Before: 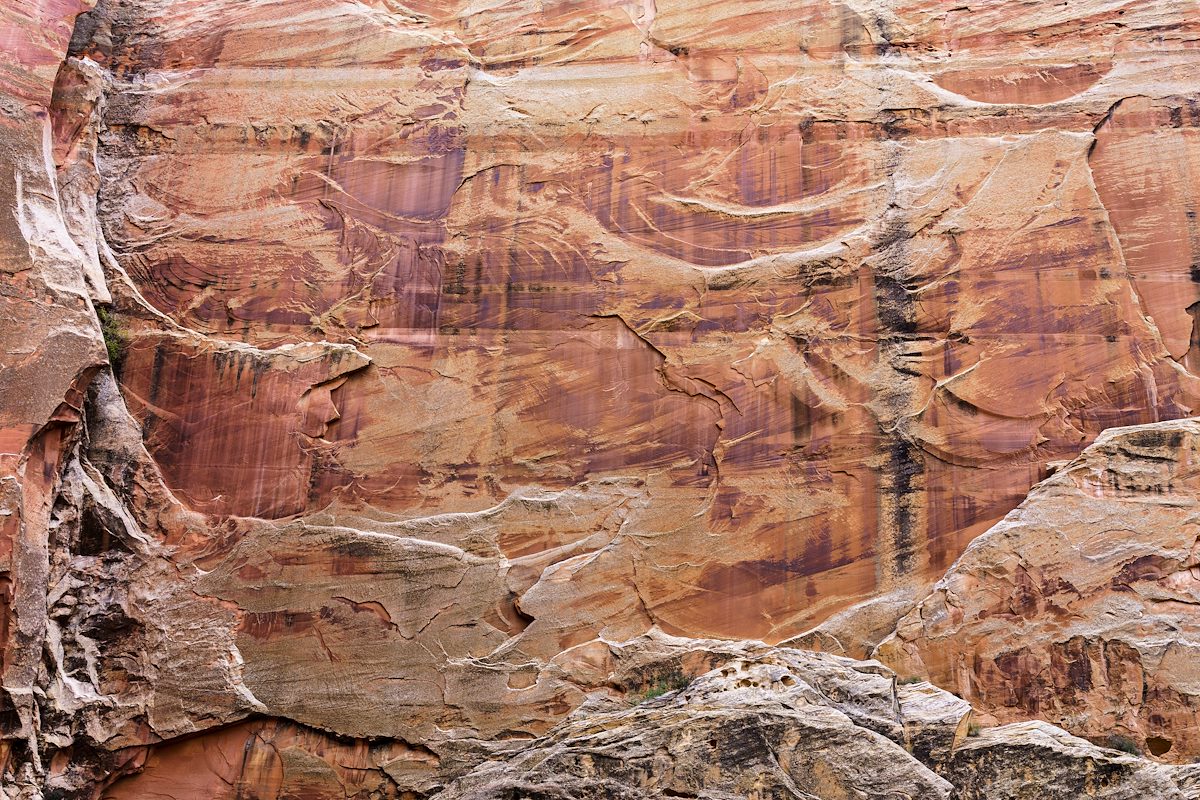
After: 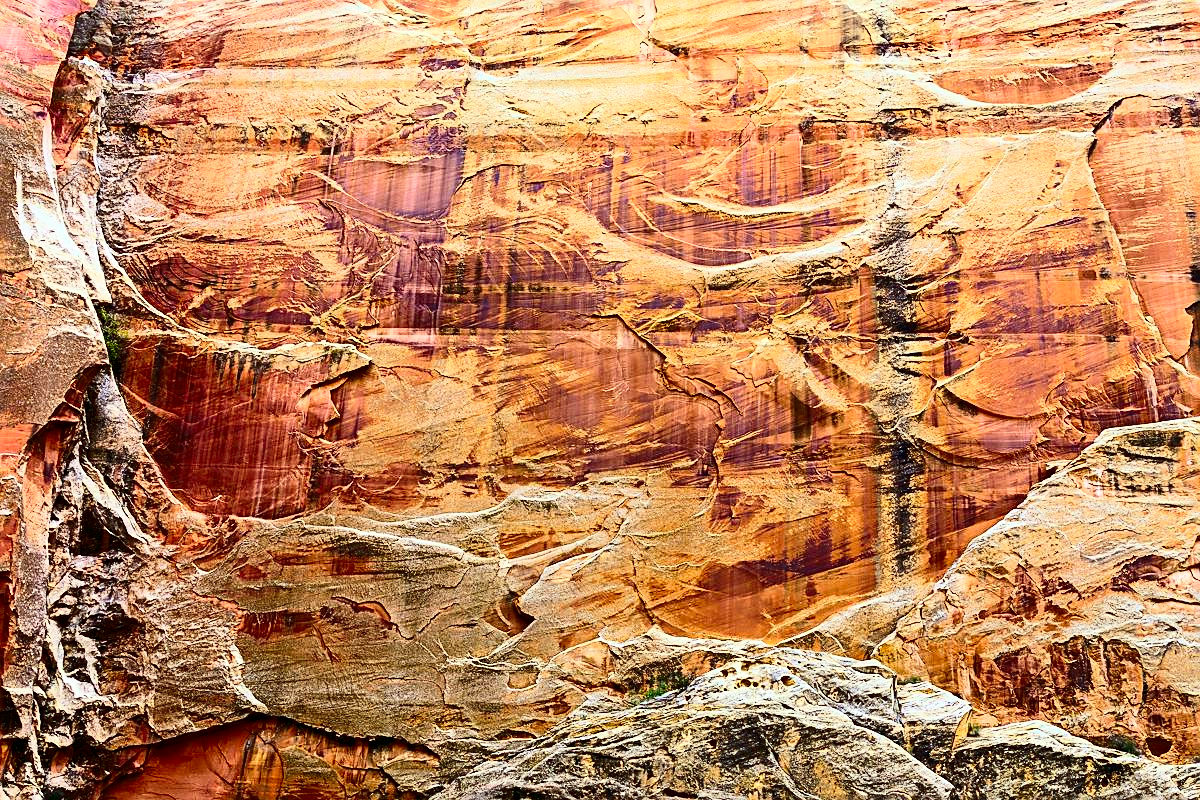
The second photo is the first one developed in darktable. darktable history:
color correction: highlights a* -7.59, highlights b* 0.903, shadows a* -3.2, saturation 1.44
contrast brightness saturation: contrast 0.407, brightness 0.044, saturation 0.259
sharpen: on, module defaults
